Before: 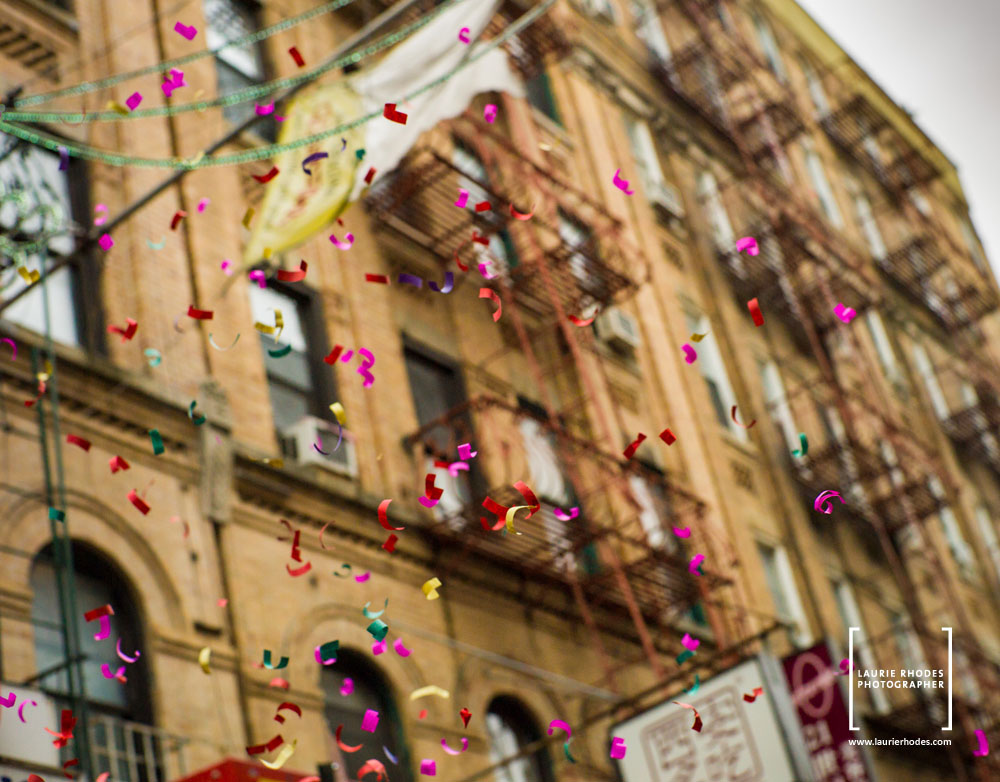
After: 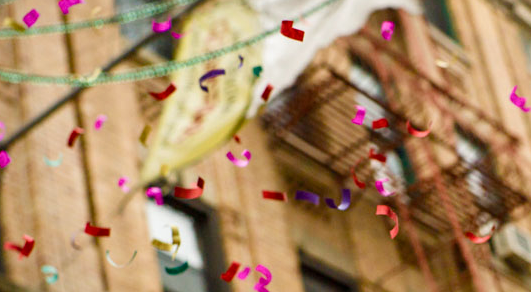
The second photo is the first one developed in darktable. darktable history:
crop: left 10.312%, top 10.644%, right 36.528%, bottom 51.992%
local contrast: mode bilateral grid, contrast 14, coarseness 35, detail 105%, midtone range 0.2
color balance rgb: perceptual saturation grading › global saturation 0.845%, perceptual saturation grading › highlights -30.277%, perceptual saturation grading › shadows 20.163%, perceptual brilliance grading › highlights 2.598%, global vibrance 20%
